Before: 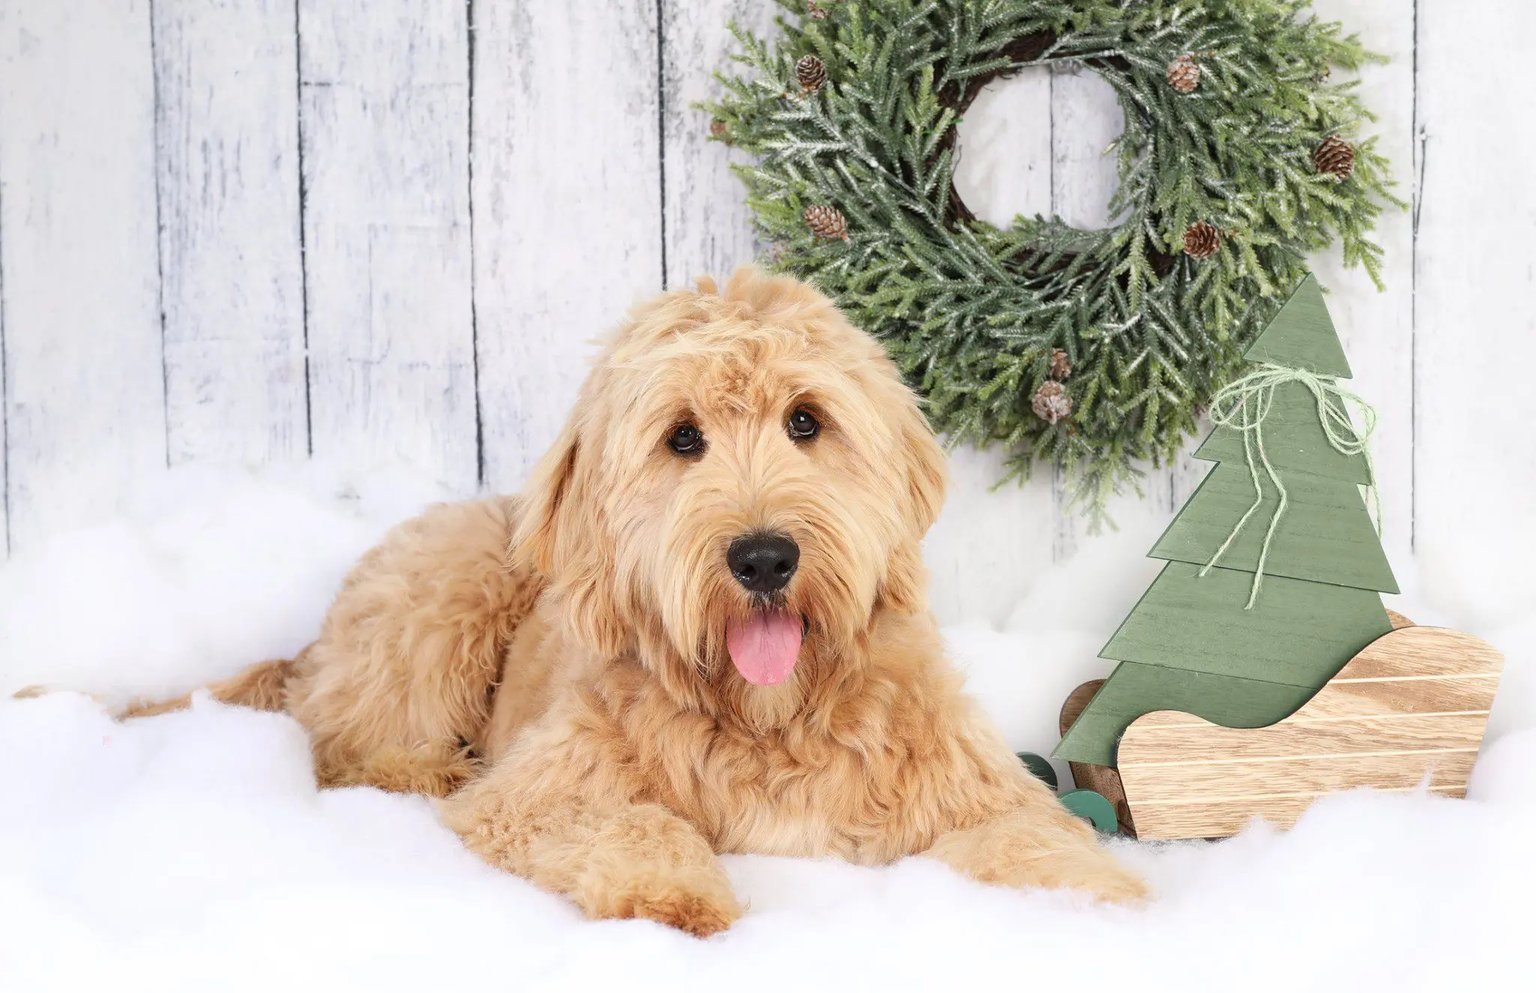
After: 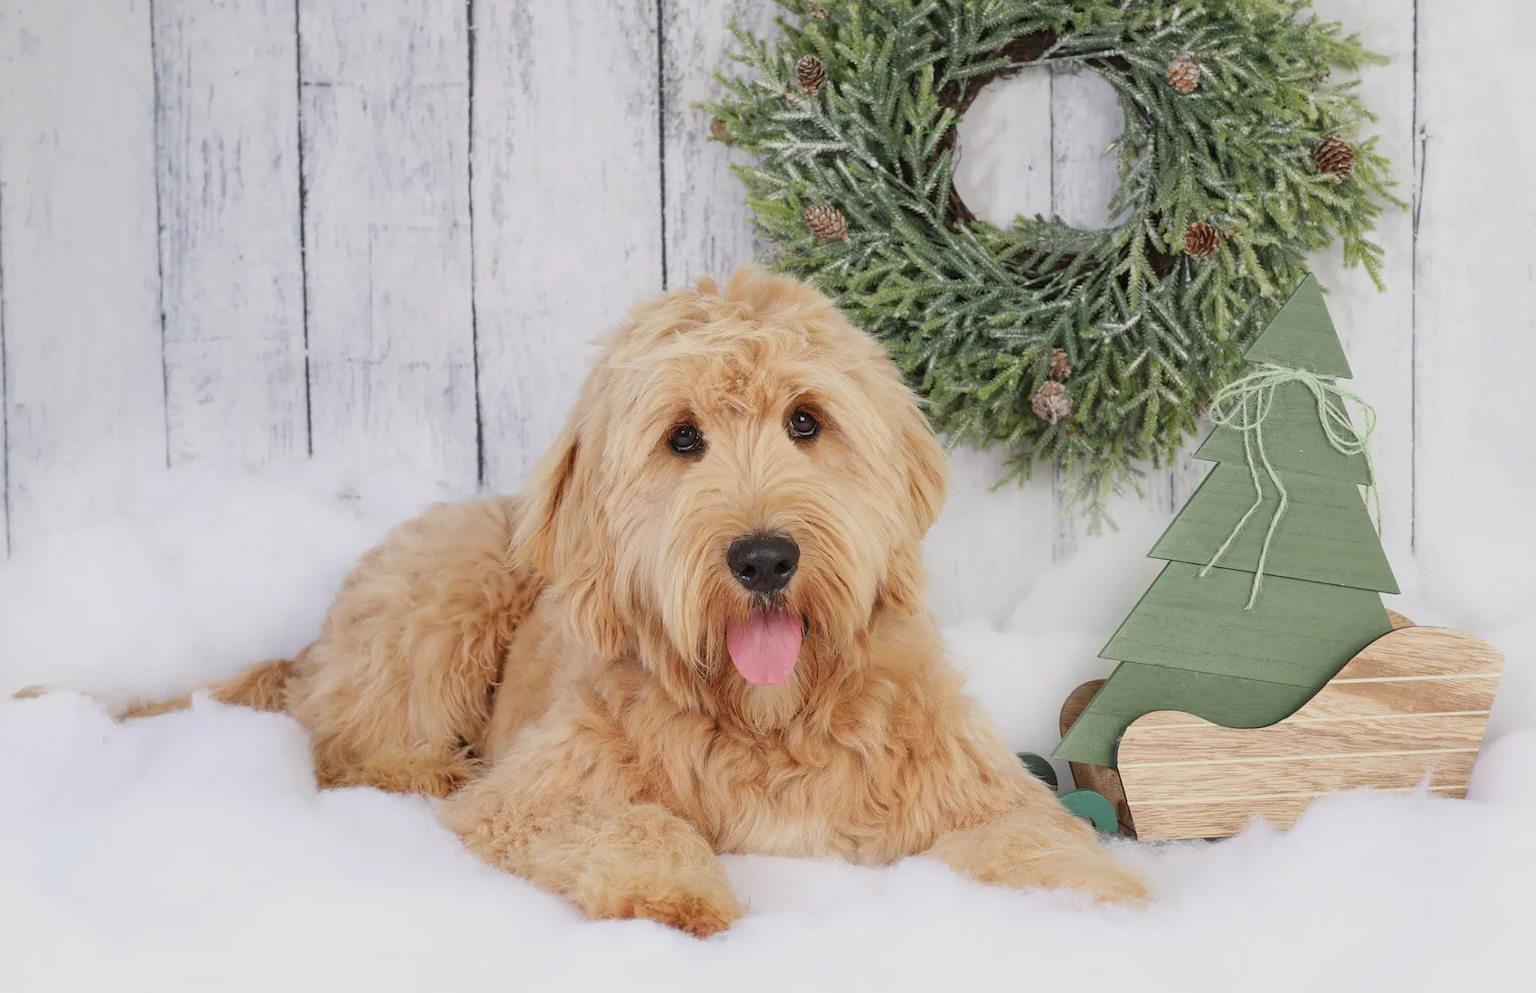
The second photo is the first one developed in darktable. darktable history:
tone equalizer: -8 EV 0.277 EV, -7 EV 0.452 EV, -6 EV 0.421 EV, -5 EV 0.253 EV, -3 EV -0.255 EV, -2 EV -0.394 EV, -1 EV -0.427 EV, +0 EV -0.266 EV, edges refinement/feathering 500, mask exposure compensation -1.57 EV, preserve details guided filter
